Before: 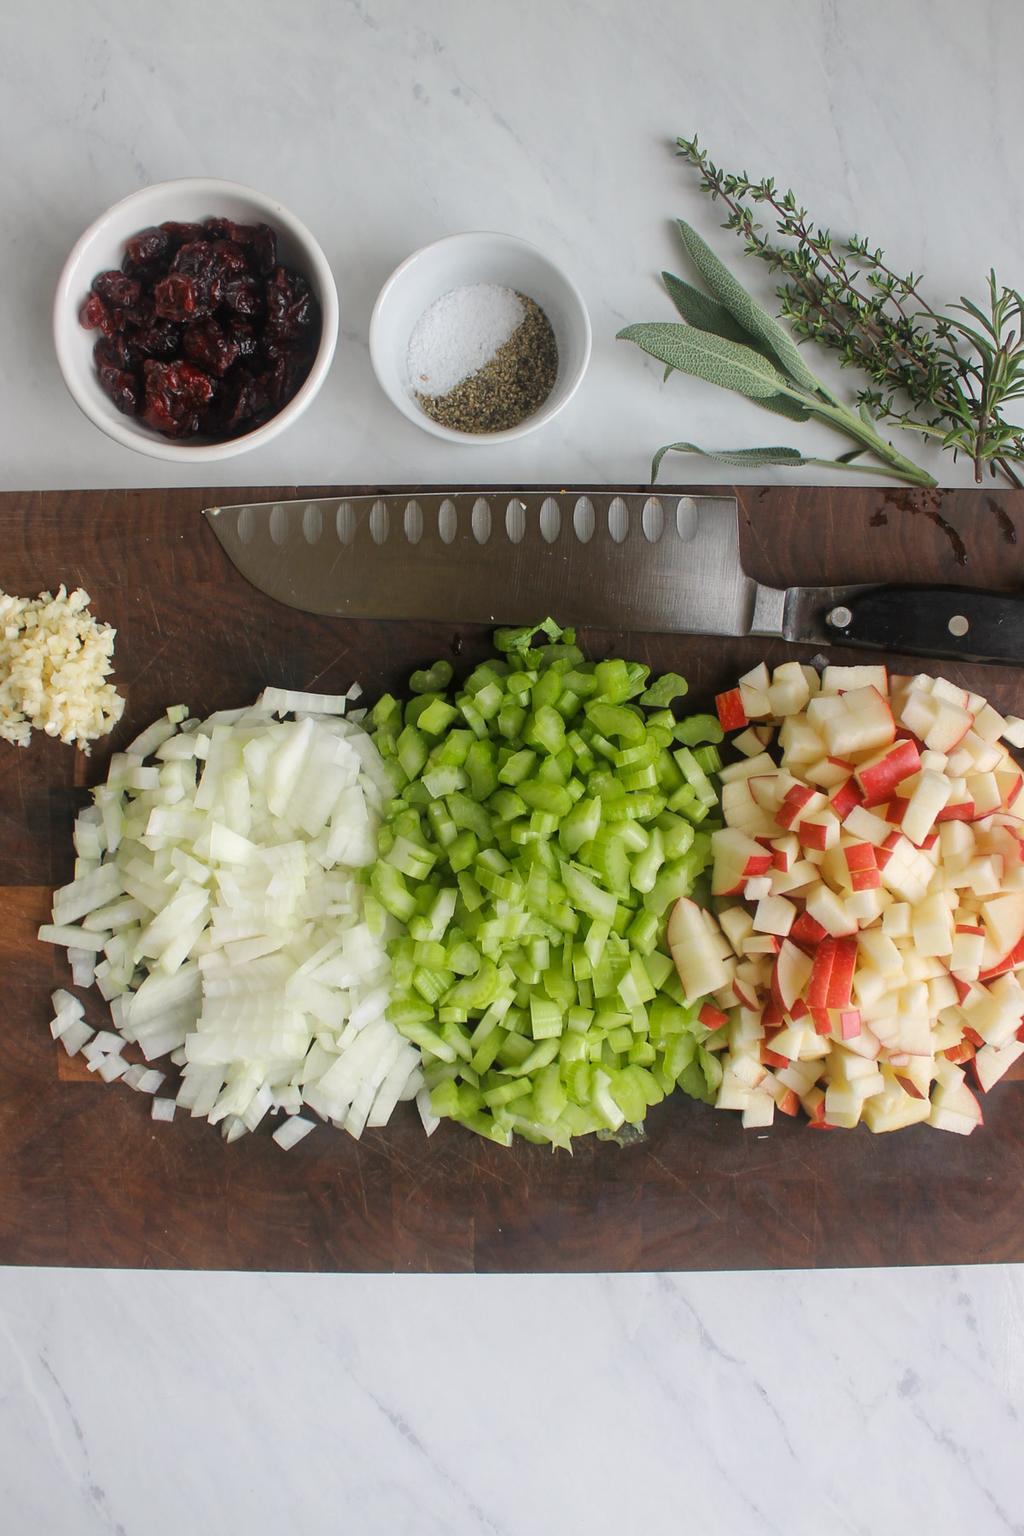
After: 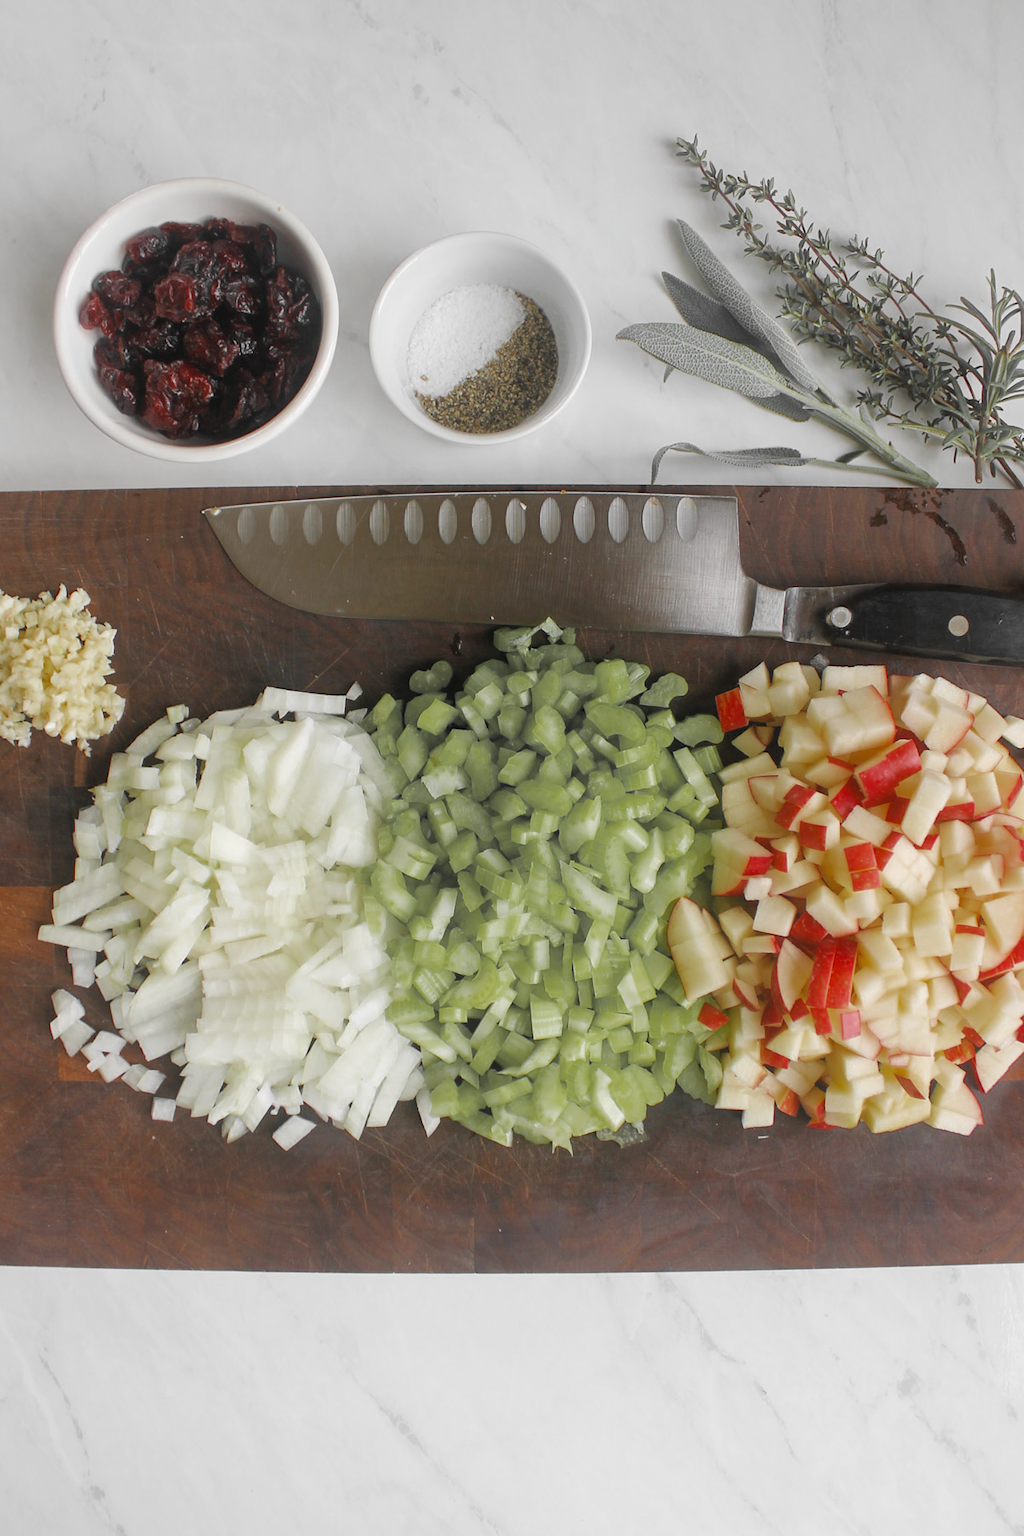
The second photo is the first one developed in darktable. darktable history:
color zones: curves: ch0 [(0.004, 0.388) (0.125, 0.392) (0.25, 0.404) (0.375, 0.5) (0.5, 0.5) (0.625, 0.5) (0.75, 0.5) (0.875, 0.5)]; ch1 [(0, 0.5) (0.125, 0.5) (0.25, 0.5) (0.375, 0.124) (0.524, 0.124) (0.645, 0.128) (0.789, 0.132) (0.914, 0.096) (0.998, 0.068)], mix 32.96%
contrast brightness saturation: brightness 0.144
